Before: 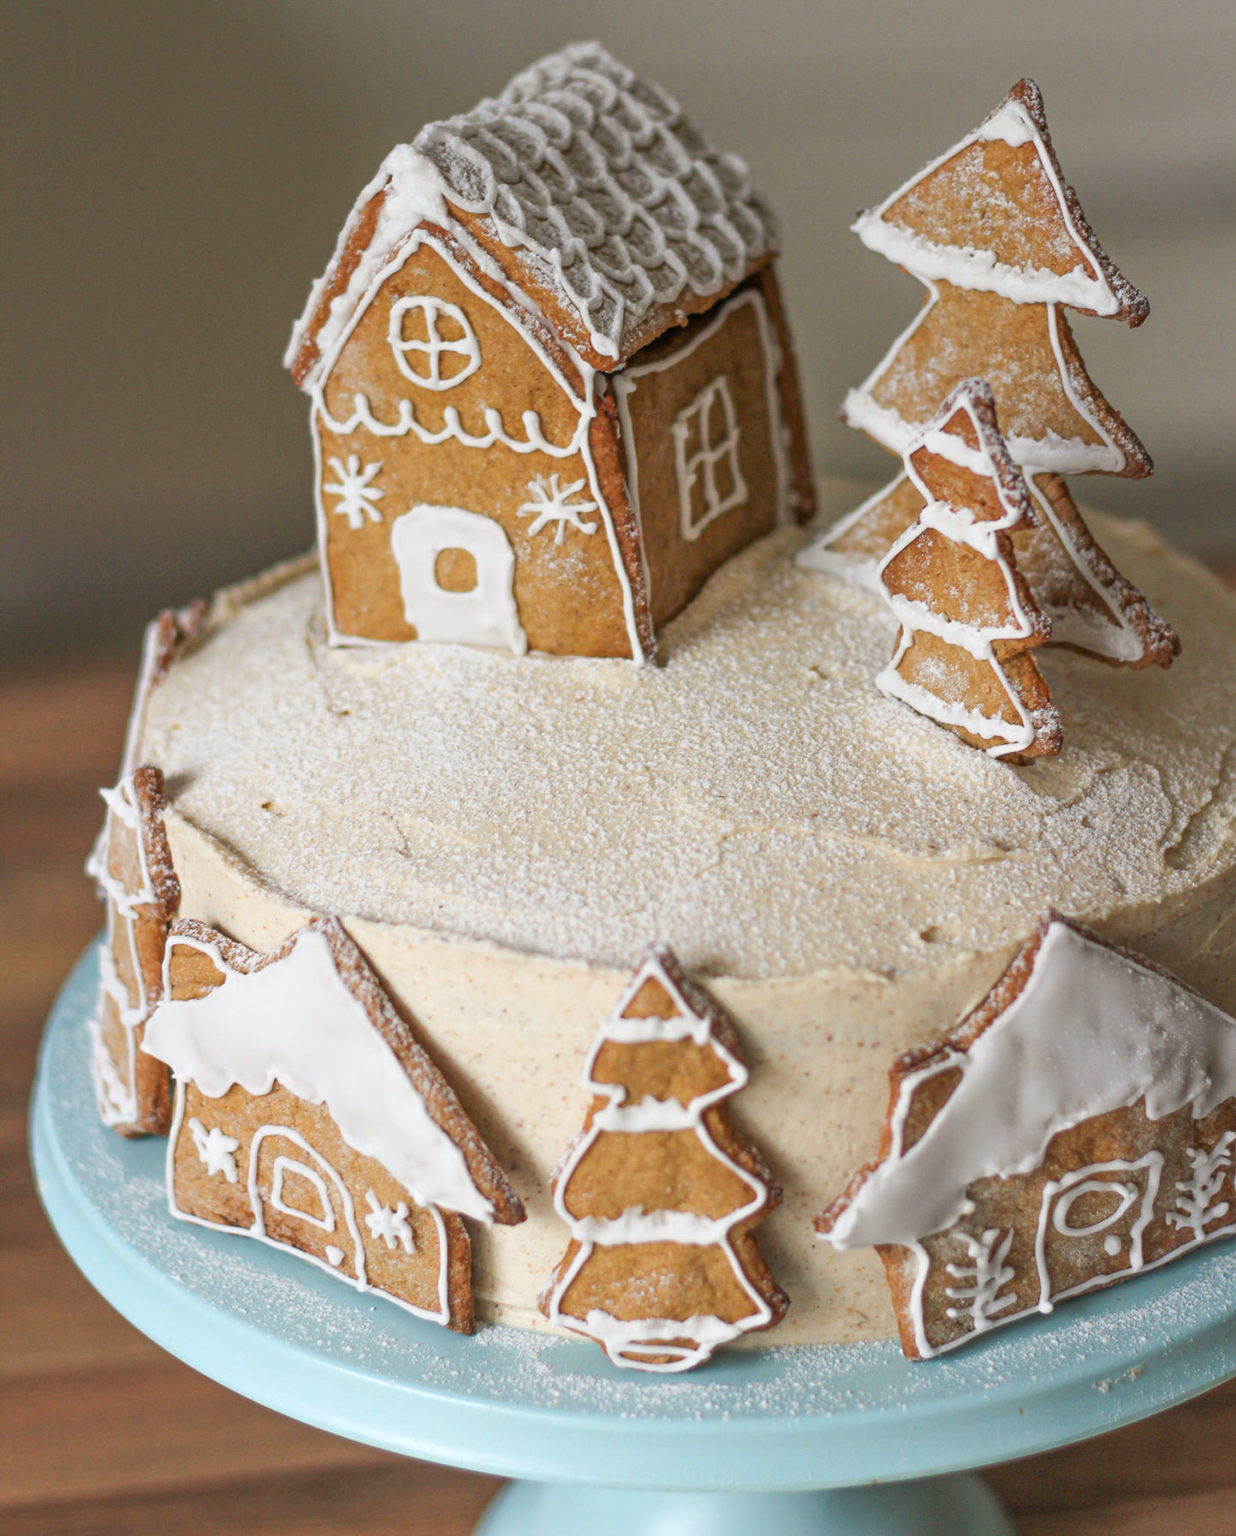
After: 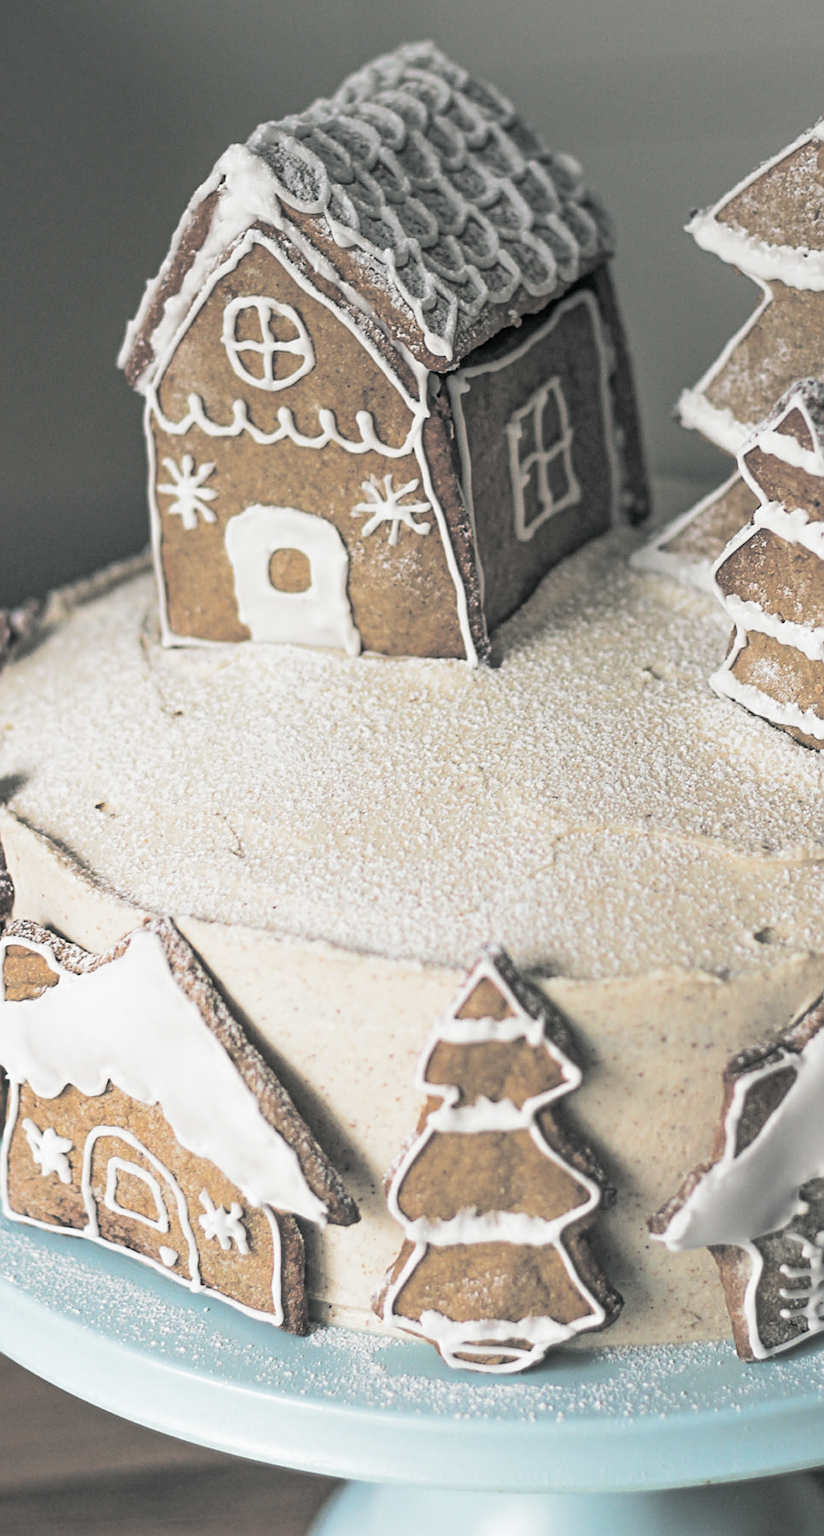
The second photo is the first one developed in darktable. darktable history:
shadows and highlights: shadows 0, highlights 40
split-toning: shadows › hue 190.8°, shadows › saturation 0.05, highlights › hue 54°, highlights › saturation 0.05, compress 0%
crop and rotate: left 13.537%, right 19.796%
sharpen: on, module defaults
